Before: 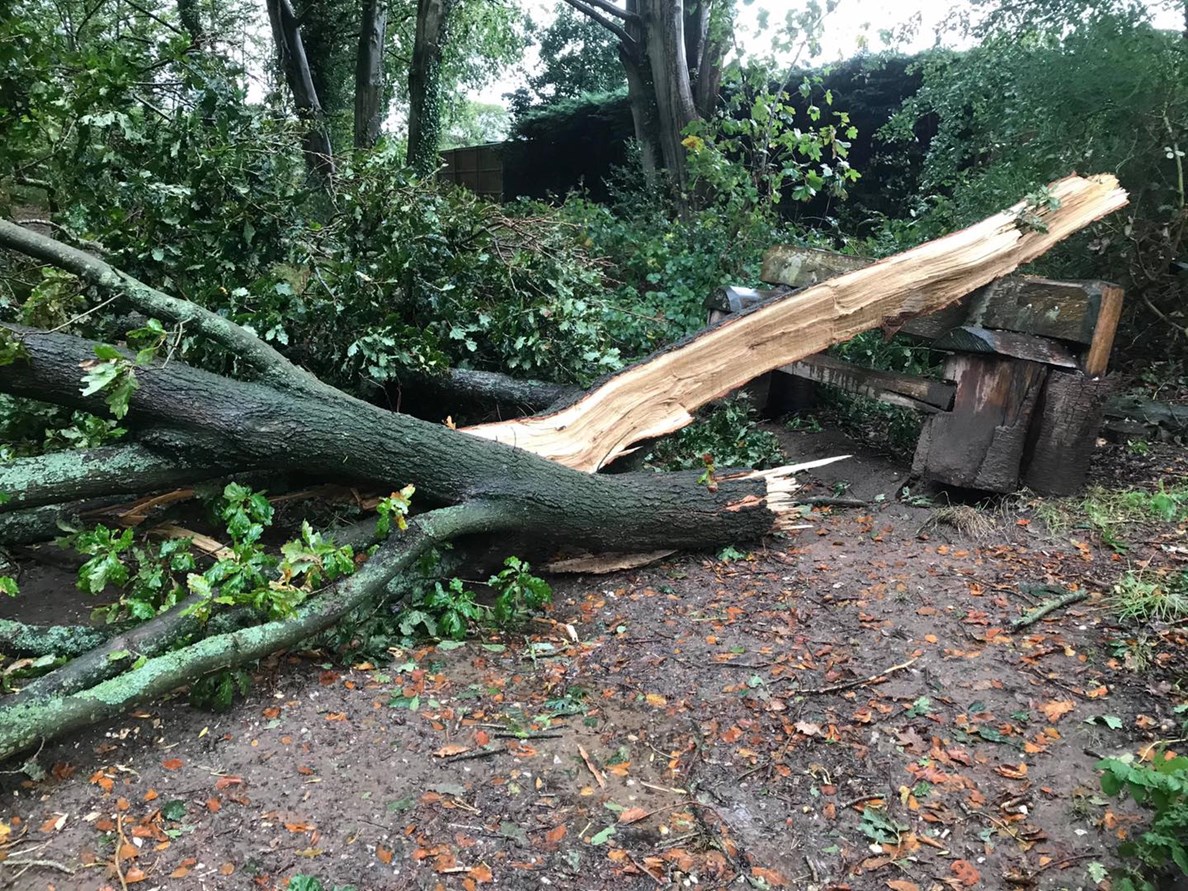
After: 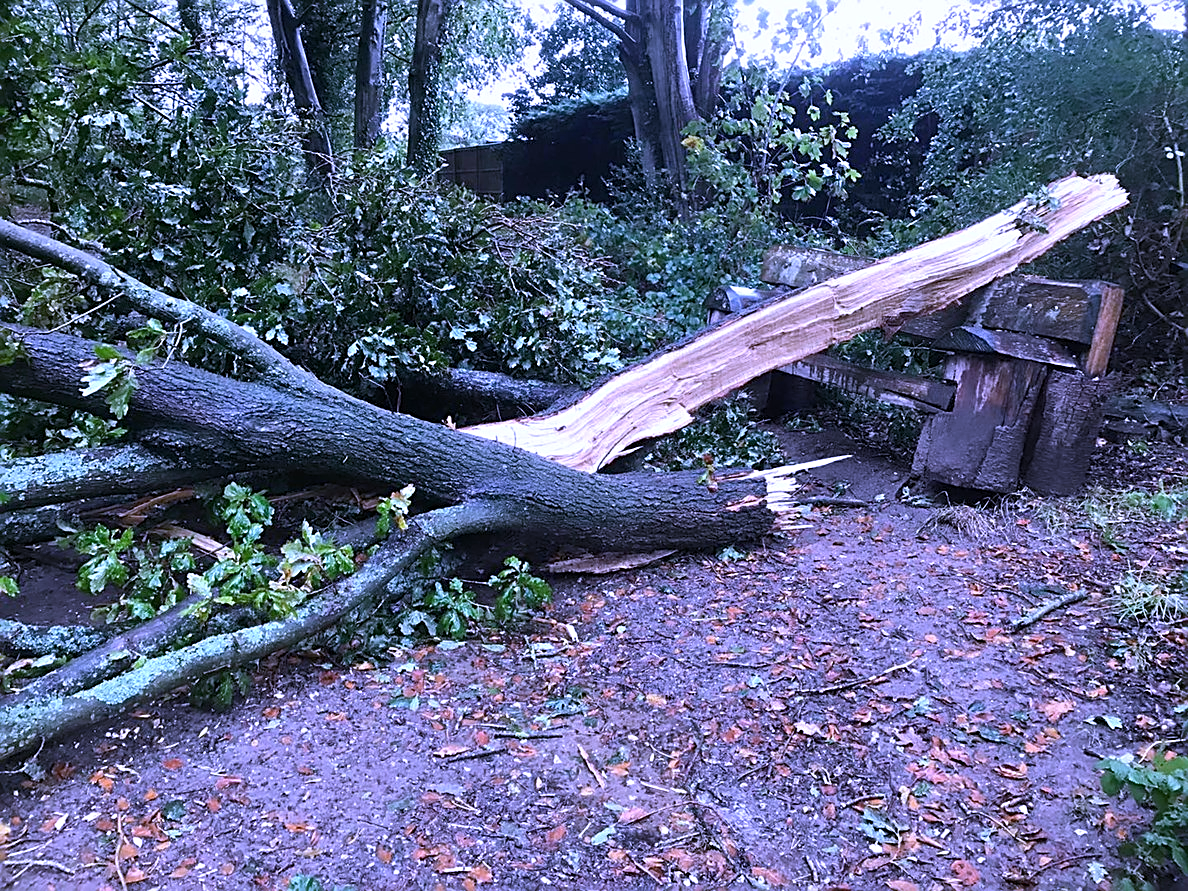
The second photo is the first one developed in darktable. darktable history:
sharpen: amount 0.75
white balance: red 0.98, blue 1.61
